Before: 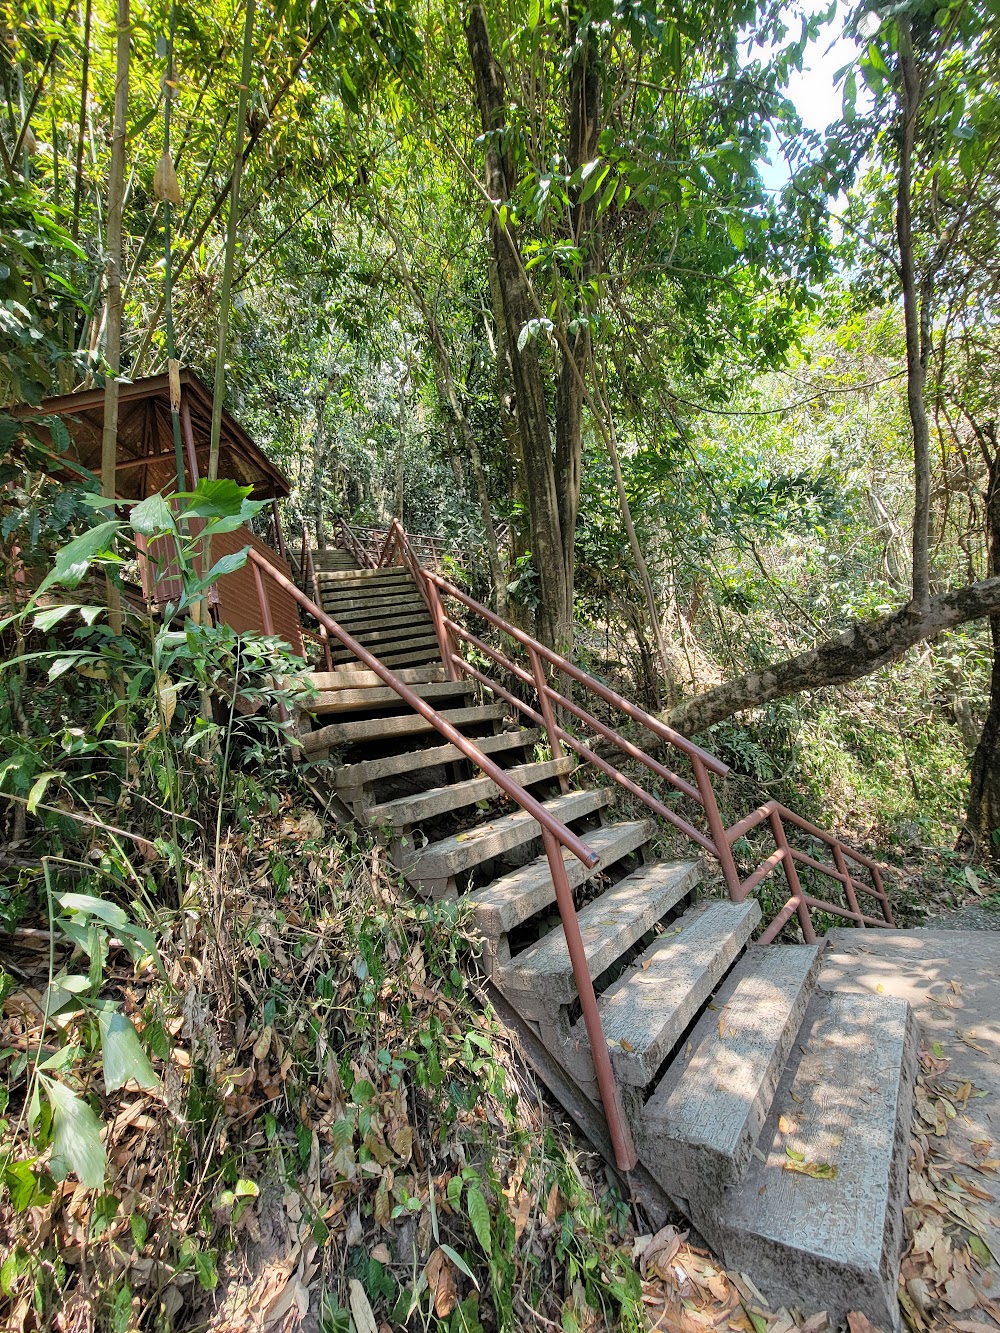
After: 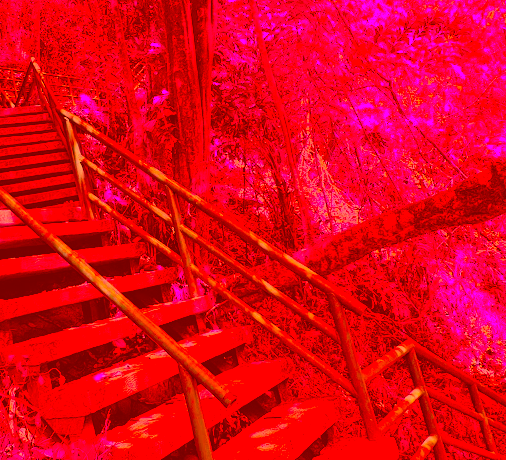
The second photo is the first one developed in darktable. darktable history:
color correction: highlights a* -39.23, highlights b* -39.46, shadows a* -39.67, shadows b* -39.96, saturation -2.97
crop: left 36.355%, top 34.648%, right 13.028%, bottom 30.8%
